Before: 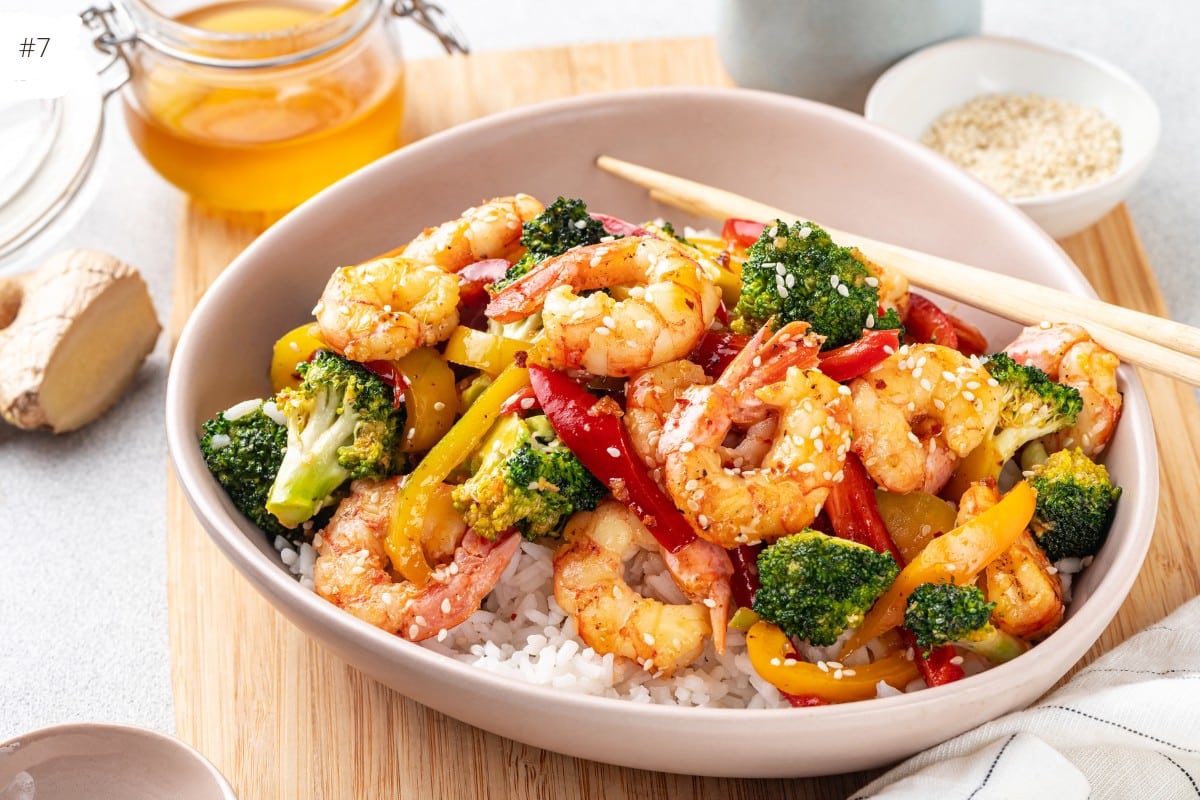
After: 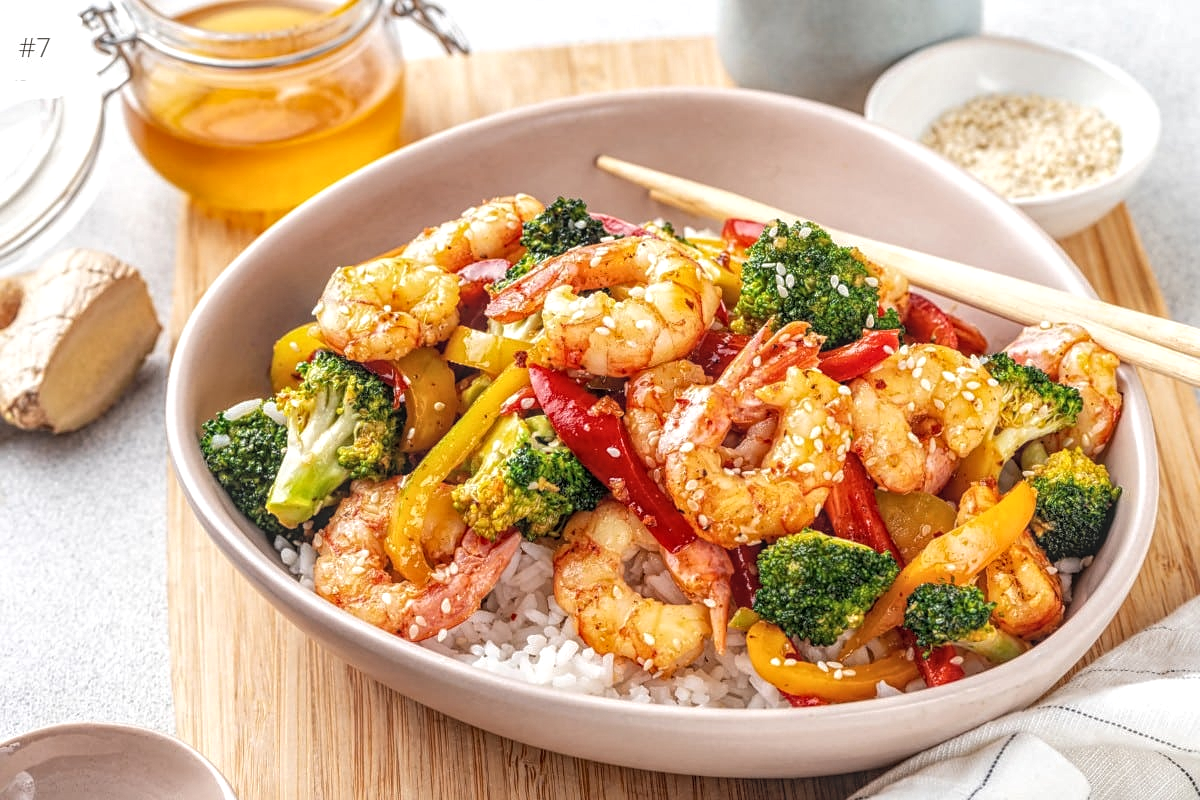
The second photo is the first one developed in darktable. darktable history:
local contrast: highlights 74%, shadows 55%, detail 176%, midtone range 0.207
sharpen: amount 0.2
